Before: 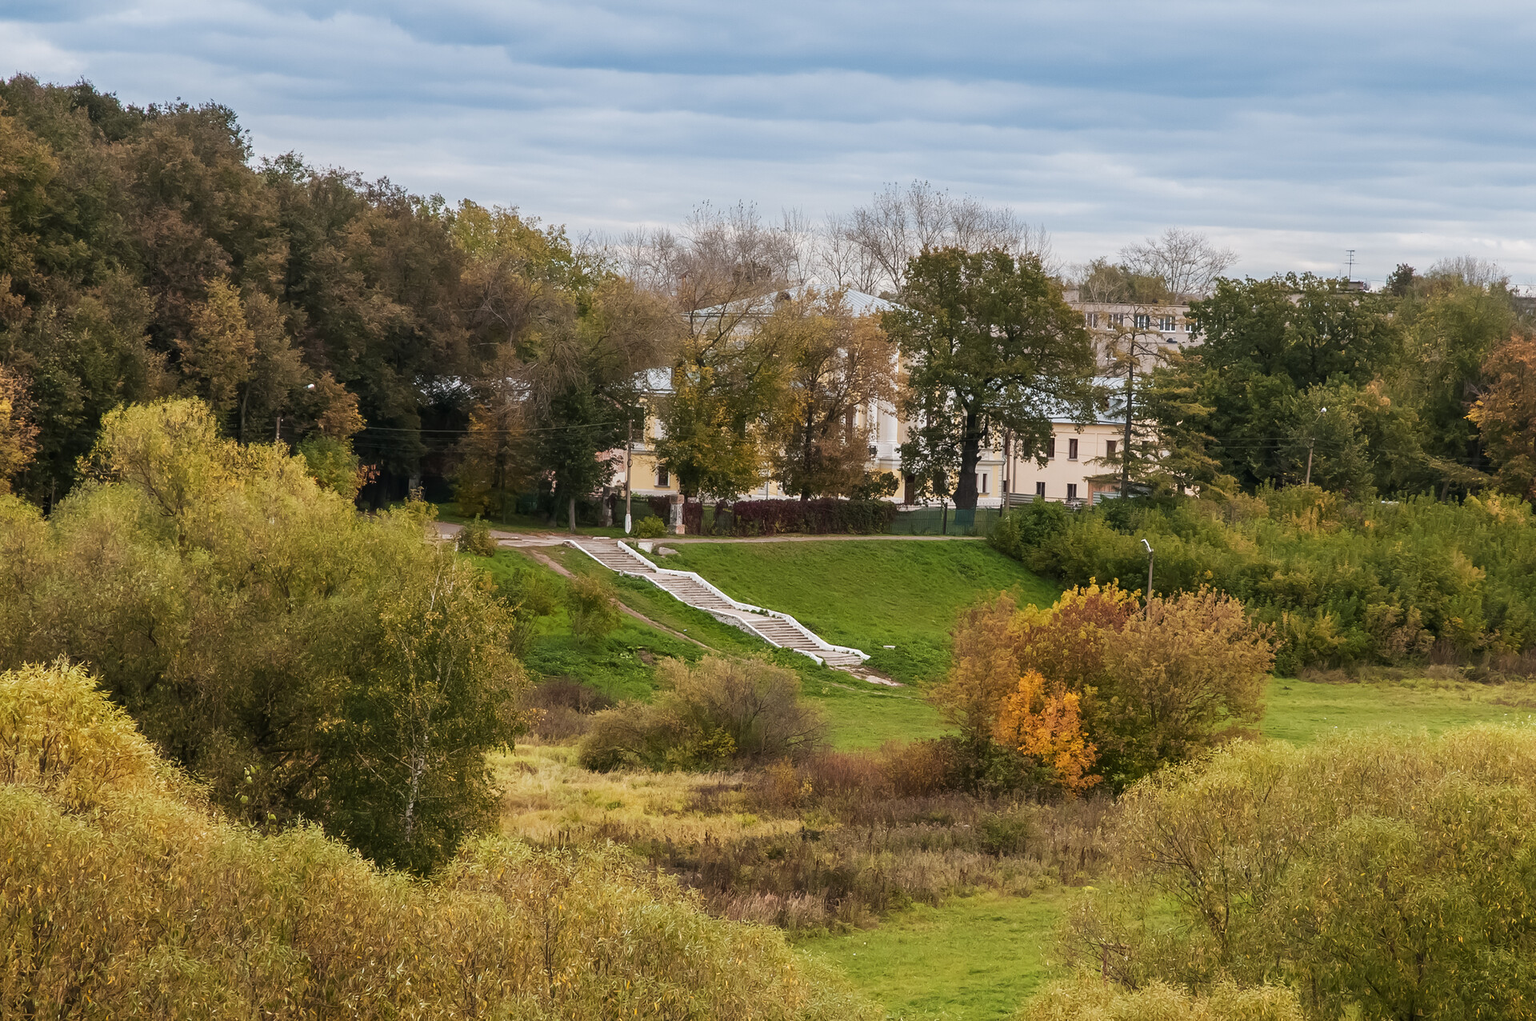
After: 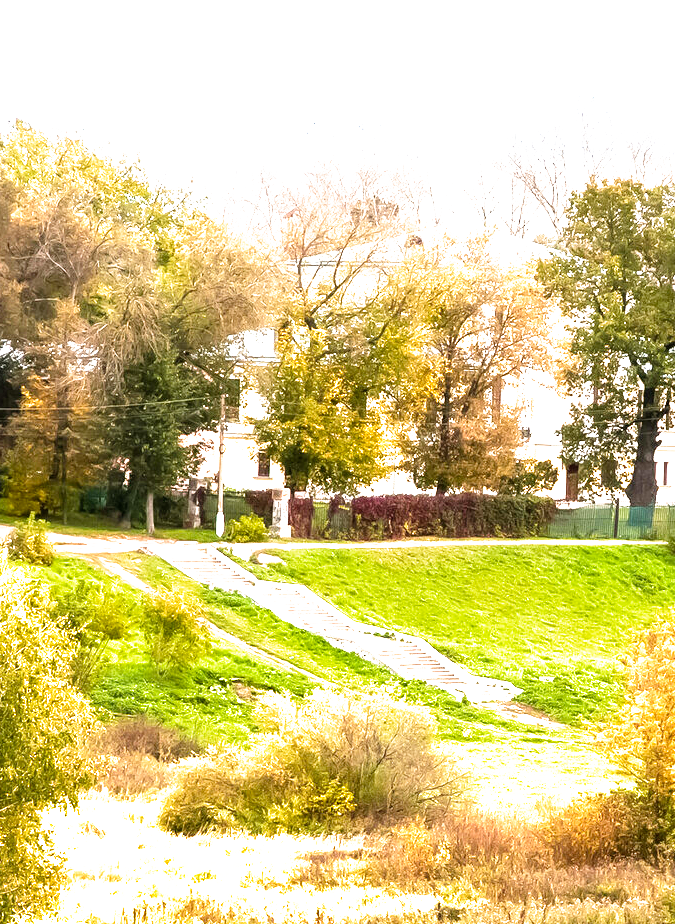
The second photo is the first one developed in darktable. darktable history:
exposure: exposure 2.25 EV, compensate highlight preservation false
crop and rotate: left 29.476%, top 10.214%, right 35.32%, bottom 17.333%
filmic rgb: black relative exposure -8.7 EV, white relative exposure 2.7 EV, threshold 3 EV, target black luminance 0%, hardness 6.25, latitude 75%, contrast 1.325, highlights saturation mix -5%, preserve chrominance no, color science v5 (2021), iterations of high-quality reconstruction 0, enable highlight reconstruction true
color balance rgb: shadows lift › chroma 2%, shadows lift › hue 50°, power › hue 60°, highlights gain › chroma 1%, highlights gain › hue 60°, global offset › luminance 0.25%, global vibrance 30%
